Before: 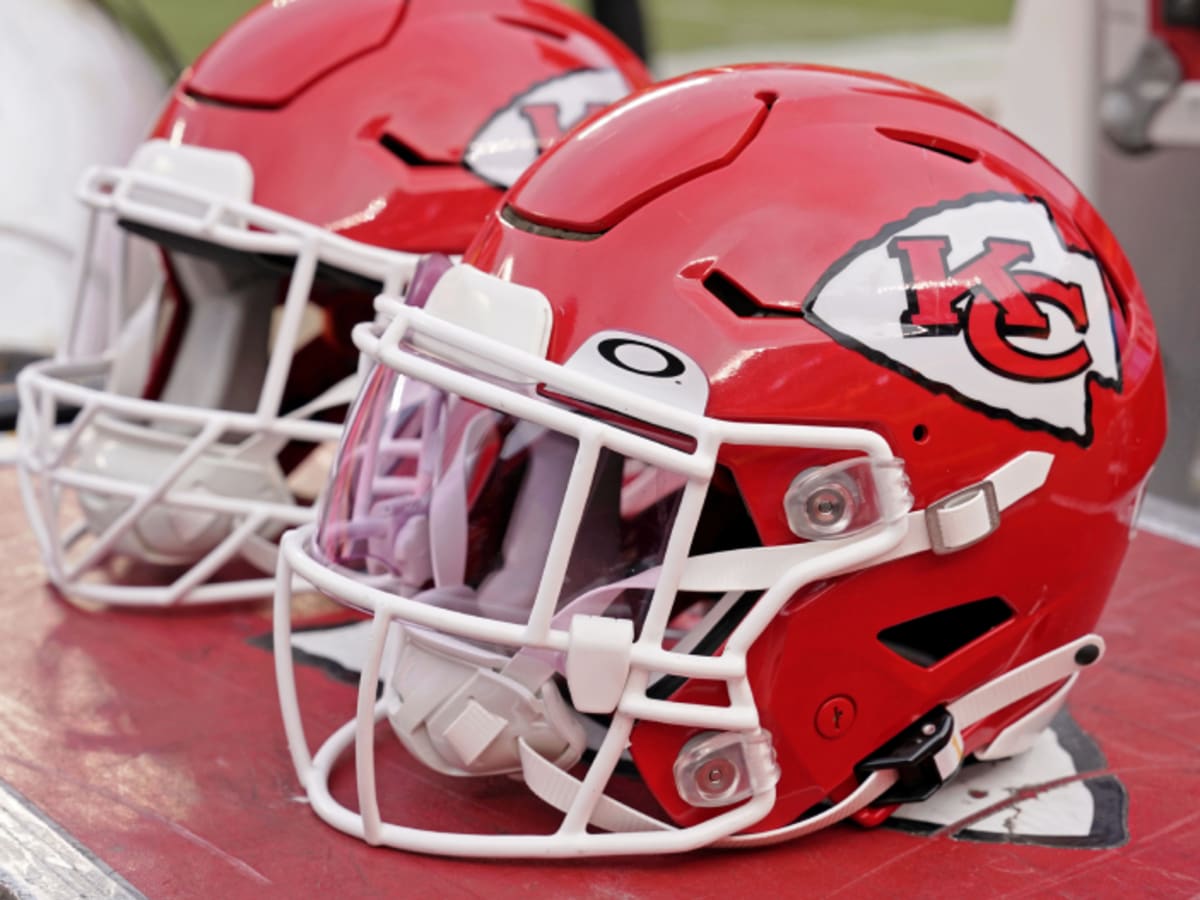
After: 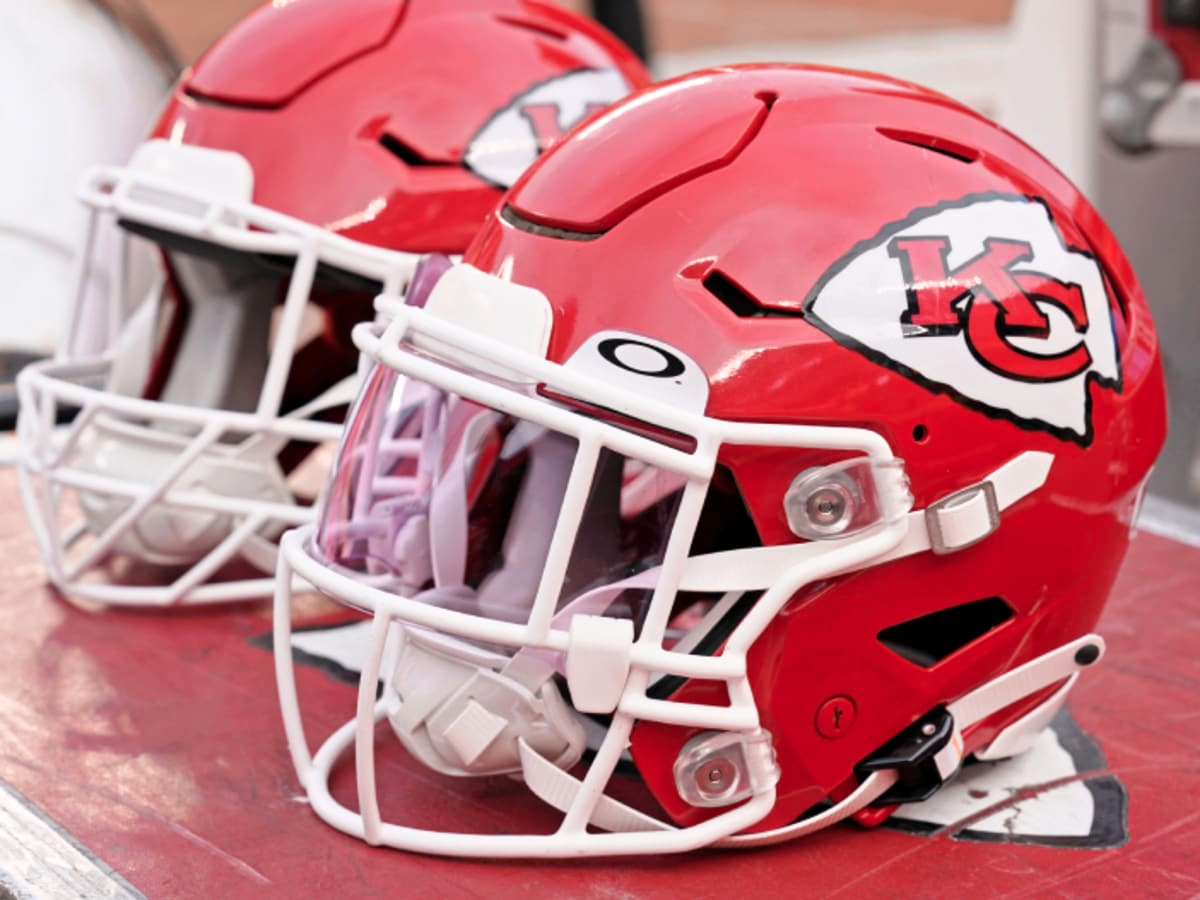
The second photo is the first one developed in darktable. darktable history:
color correction: saturation 0.98
color zones: curves: ch2 [(0, 0.5) (0.084, 0.497) (0.323, 0.335) (0.4, 0.497) (1, 0.5)], process mode strong
base curve: curves: ch0 [(0, 0) (0.666, 0.806) (1, 1)]
